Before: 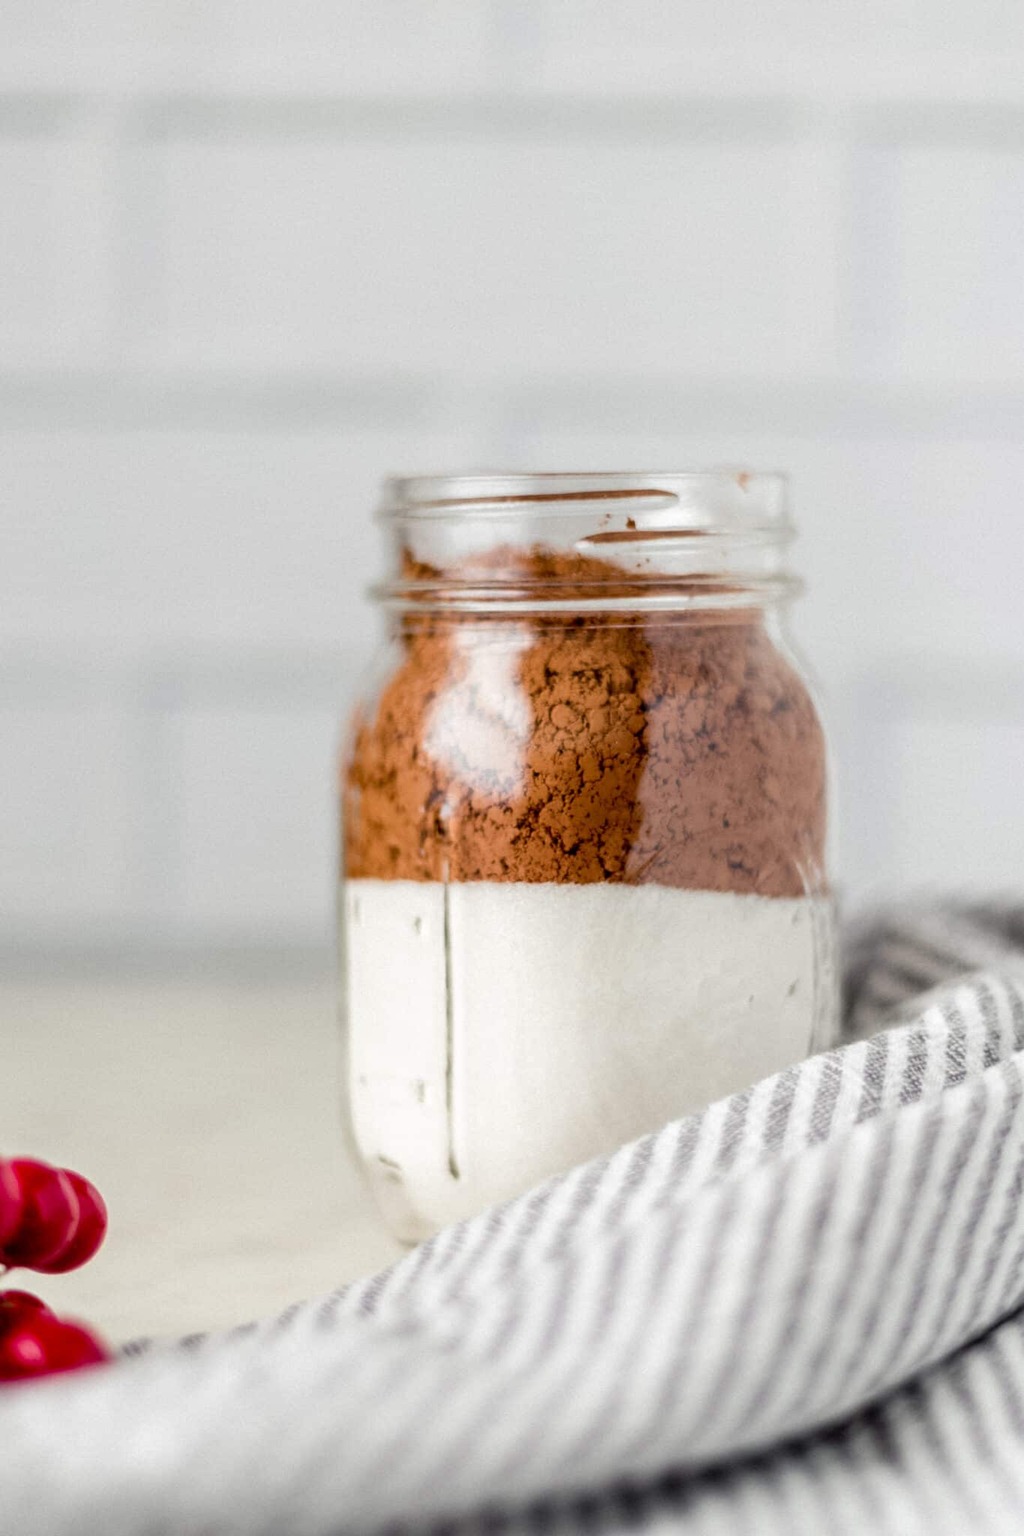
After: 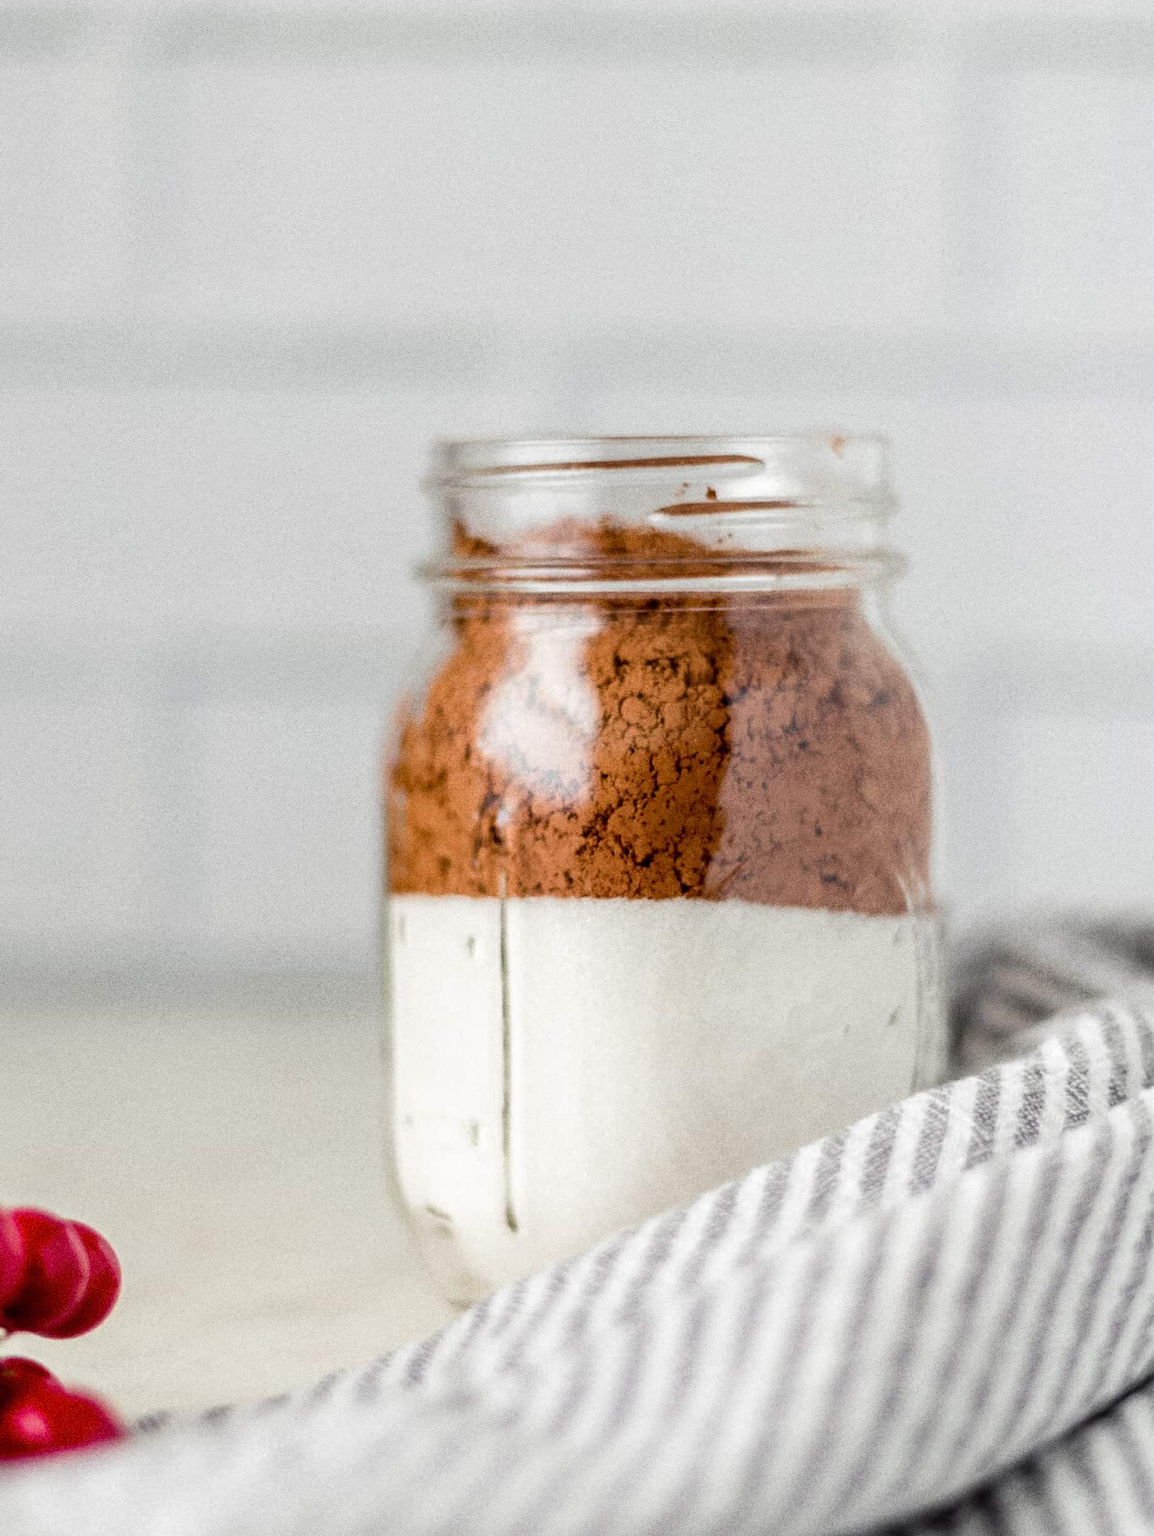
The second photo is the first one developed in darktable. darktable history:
grain: coarseness 0.09 ISO, strength 40%
crop and rotate: top 5.609%, bottom 5.609%
